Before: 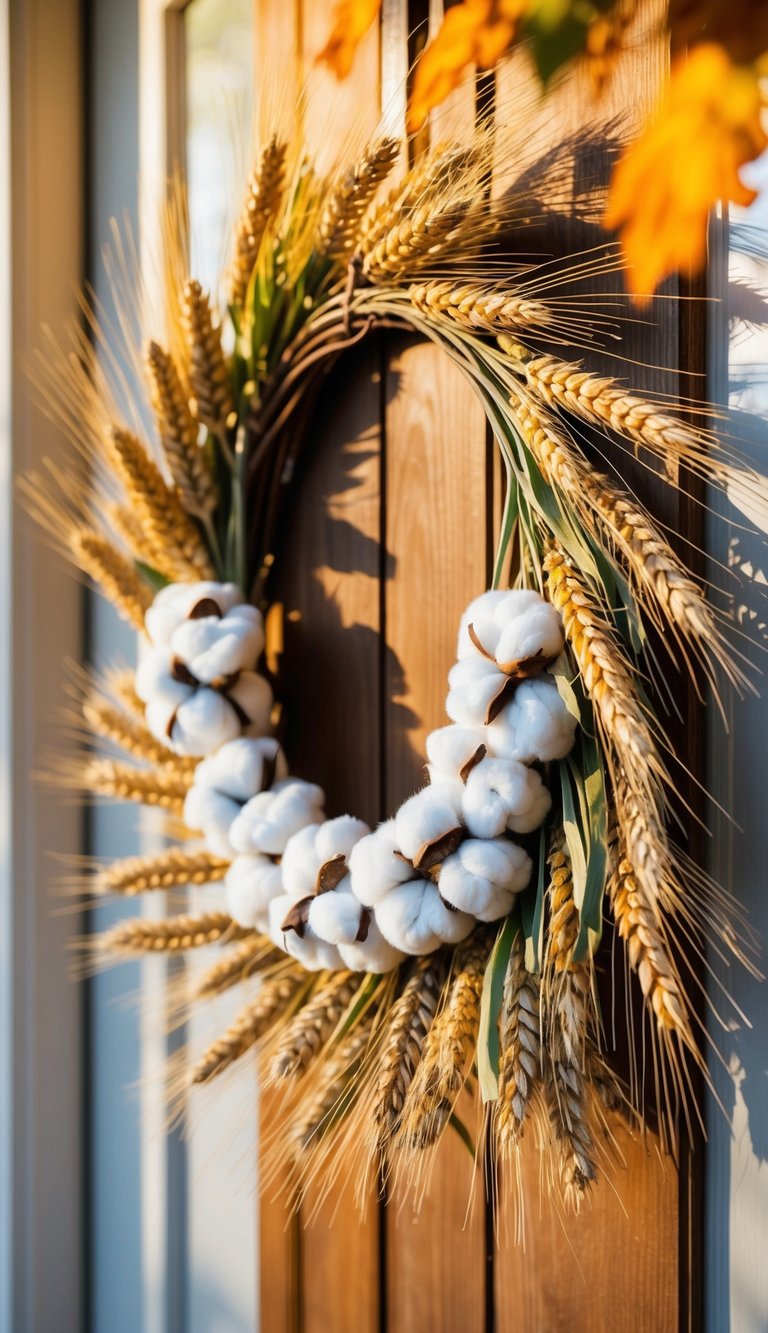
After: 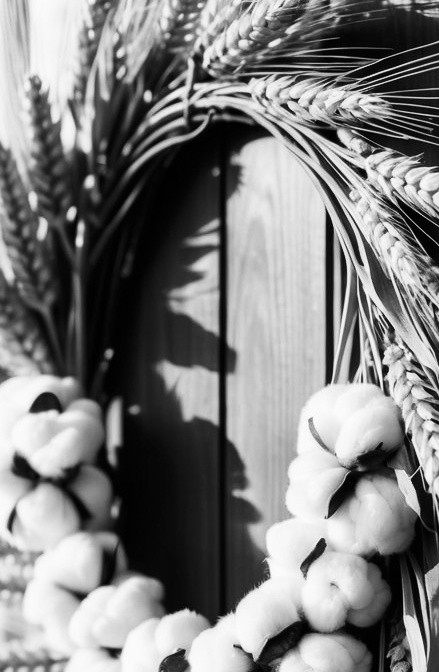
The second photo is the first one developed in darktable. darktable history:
contrast brightness saturation: contrast 0.26, brightness 0.02, saturation 0.87
crop: left 20.932%, top 15.471%, right 21.848%, bottom 34.081%
color contrast: green-magenta contrast 0, blue-yellow contrast 0
